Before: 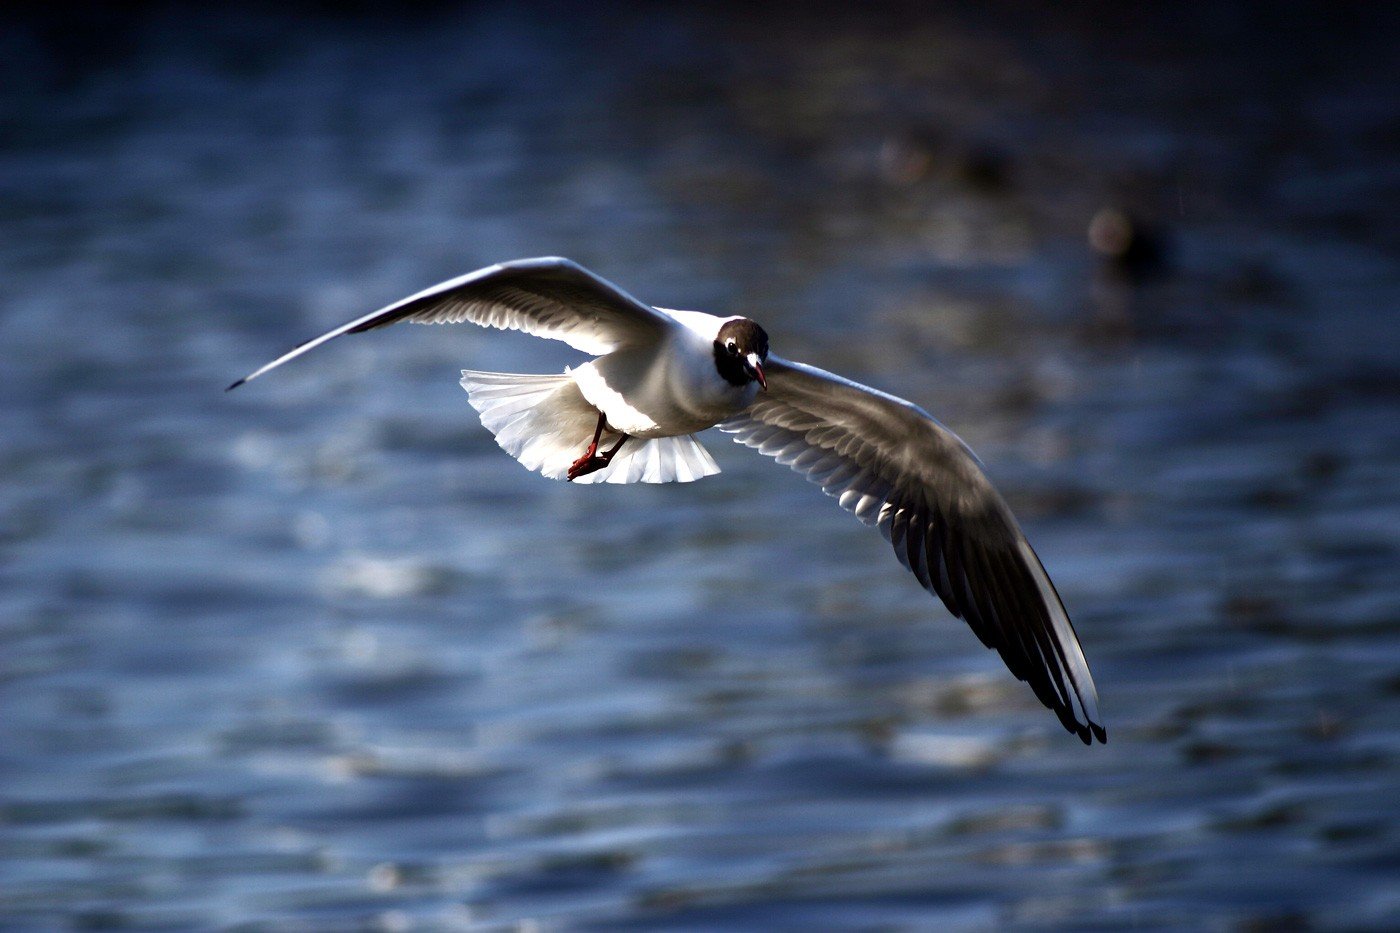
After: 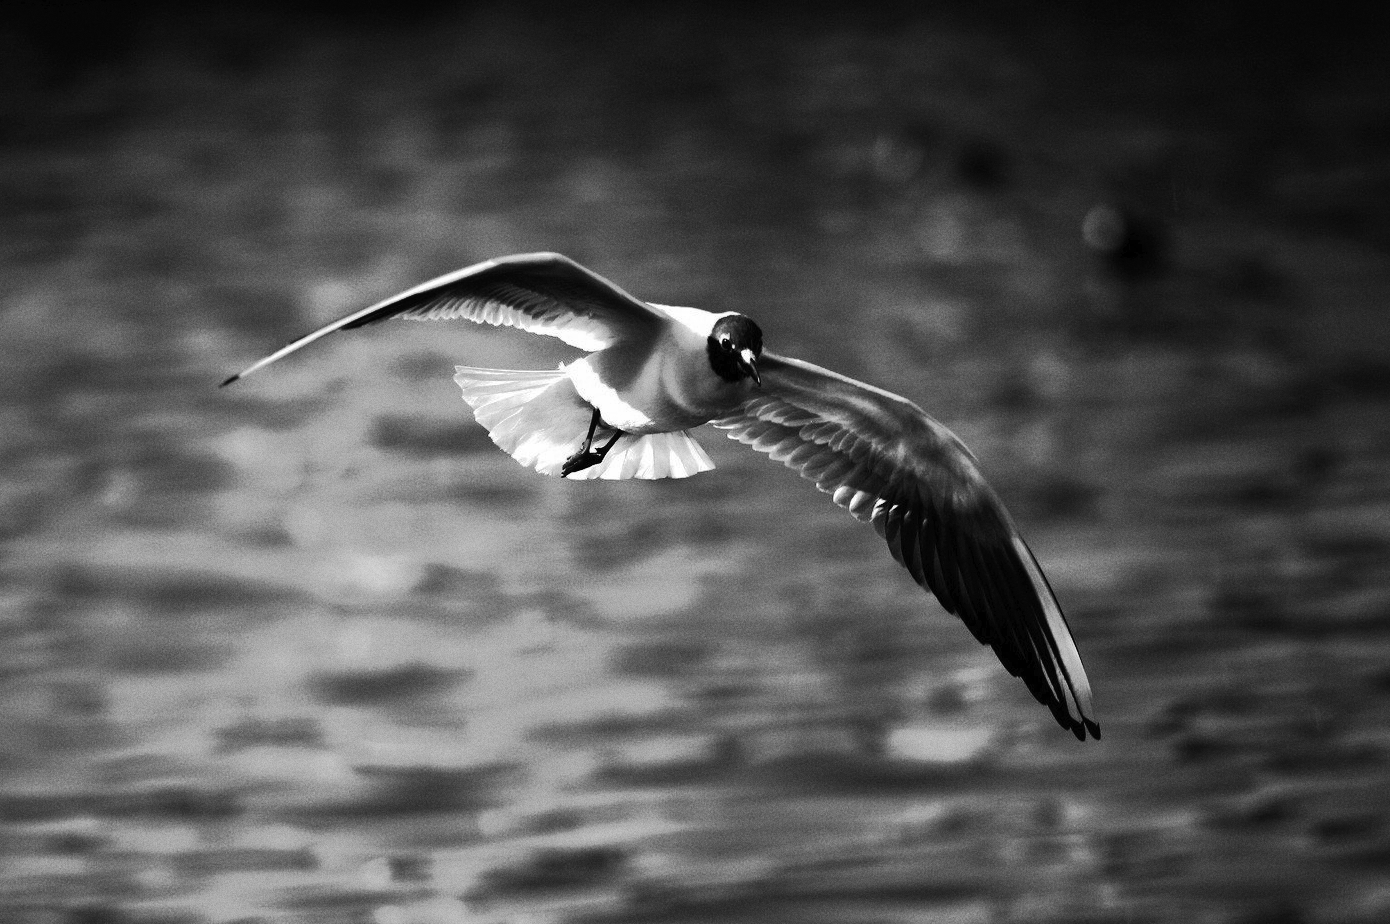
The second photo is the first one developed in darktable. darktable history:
contrast brightness saturation: saturation -0.05
crop: left 0.434%, top 0.485%, right 0.244%, bottom 0.386%
monochrome: on, module defaults
tone curve: curves: ch0 [(0, 0) (0.003, 0.015) (0.011, 0.019) (0.025, 0.025) (0.044, 0.039) (0.069, 0.053) (0.1, 0.076) (0.136, 0.107) (0.177, 0.143) (0.224, 0.19) (0.277, 0.253) (0.335, 0.32) (0.399, 0.412) (0.468, 0.524) (0.543, 0.668) (0.623, 0.717) (0.709, 0.769) (0.801, 0.82) (0.898, 0.865) (1, 1)], preserve colors none
grain: coarseness 0.47 ISO
color correction: highlights a* -5.3, highlights b* 9.8, shadows a* 9.8, shadows b* 24.26
